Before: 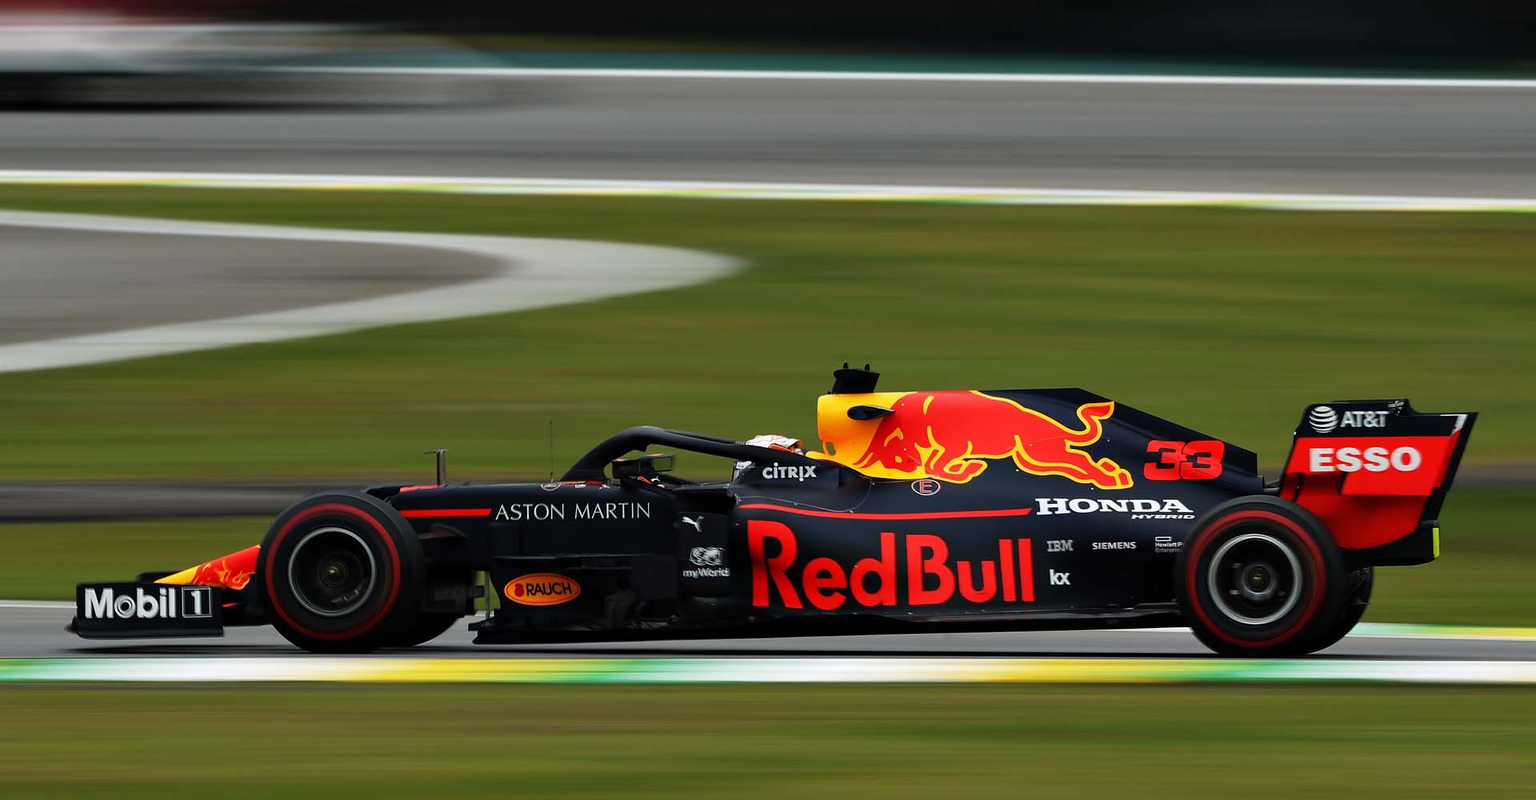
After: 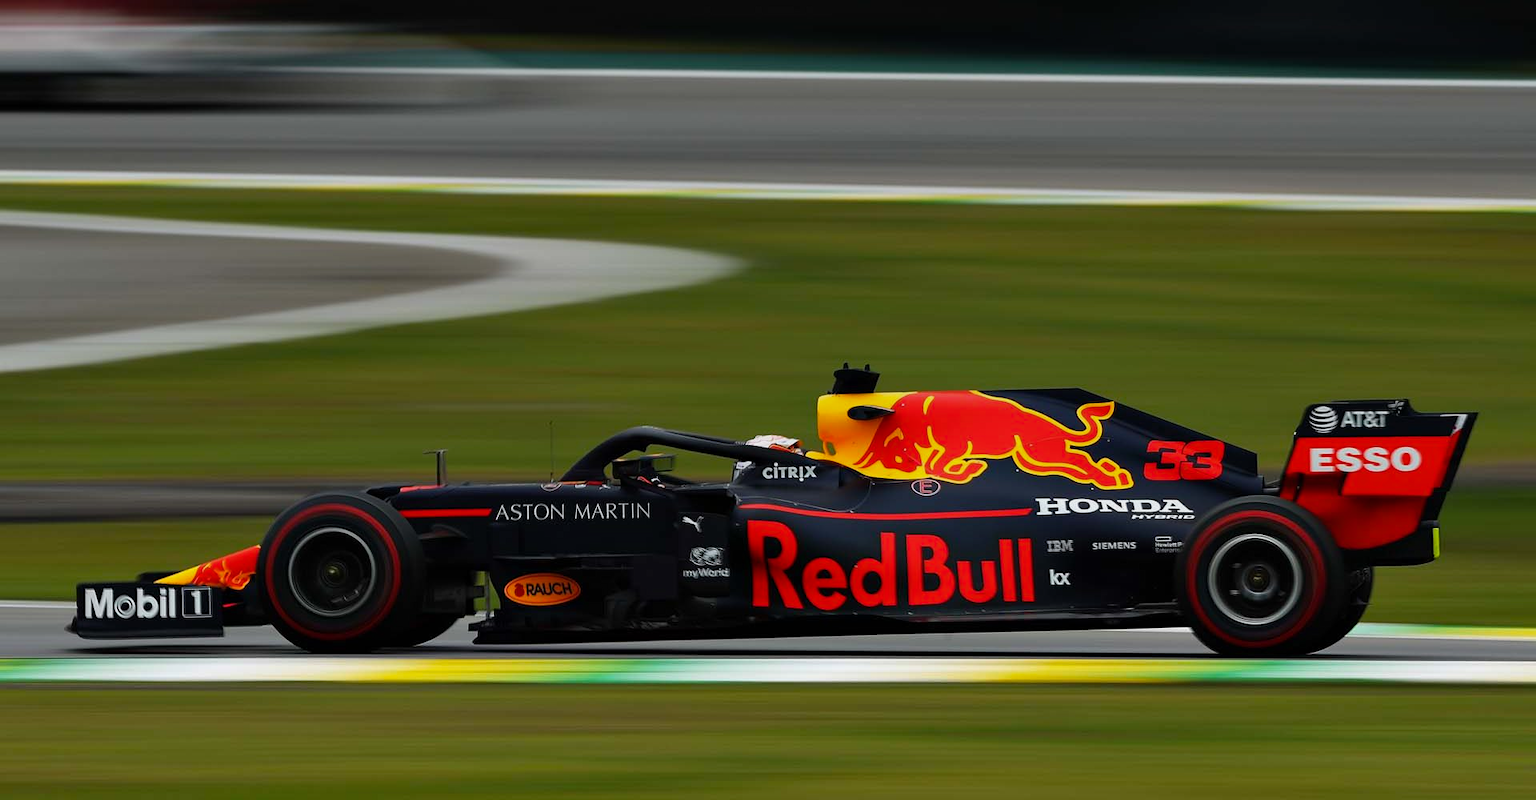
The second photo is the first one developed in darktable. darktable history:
color balance rgb: perceptual saturation grading › global saturation 10%, global vibrance 10%
graduated density: rotation -0.352°, offset 57.64
tone equalizer: on, module defaults
